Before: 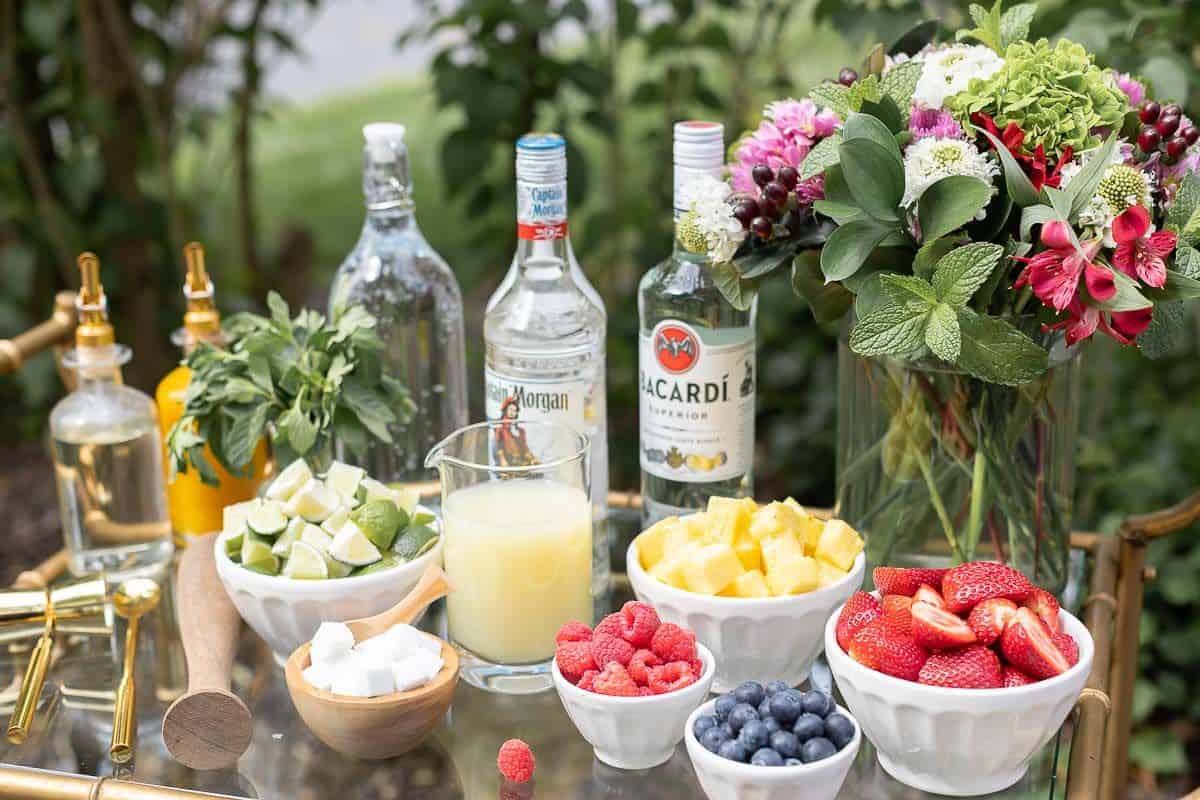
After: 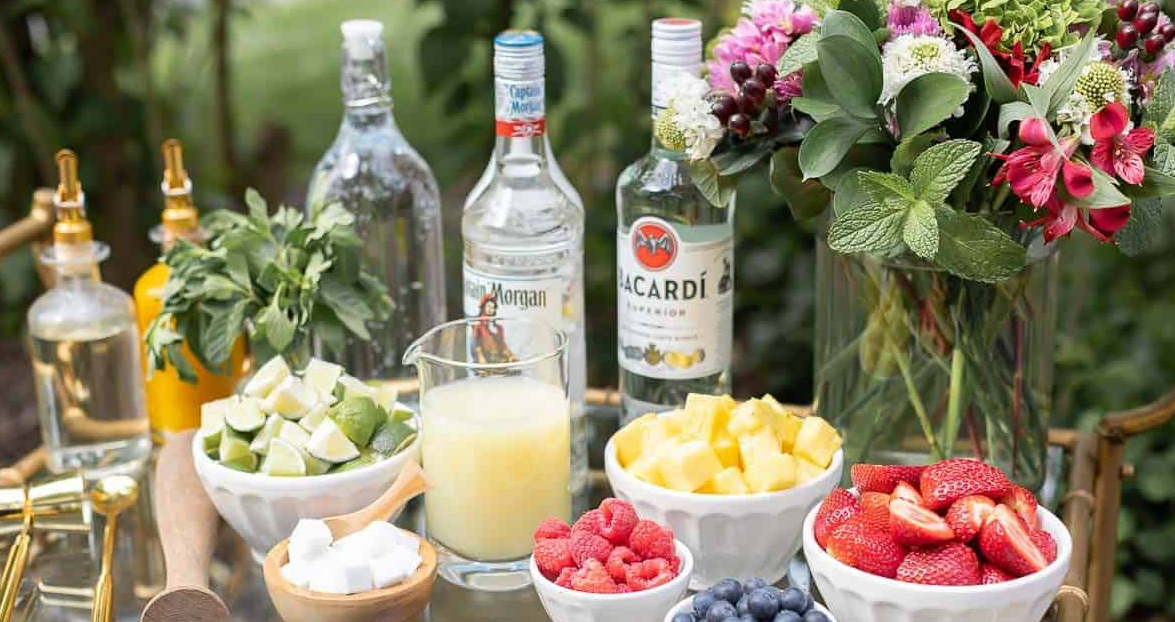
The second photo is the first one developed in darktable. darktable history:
crop and rotate: left 1.889%, top 12.989%, right 0.176%, bottom 9.181%
